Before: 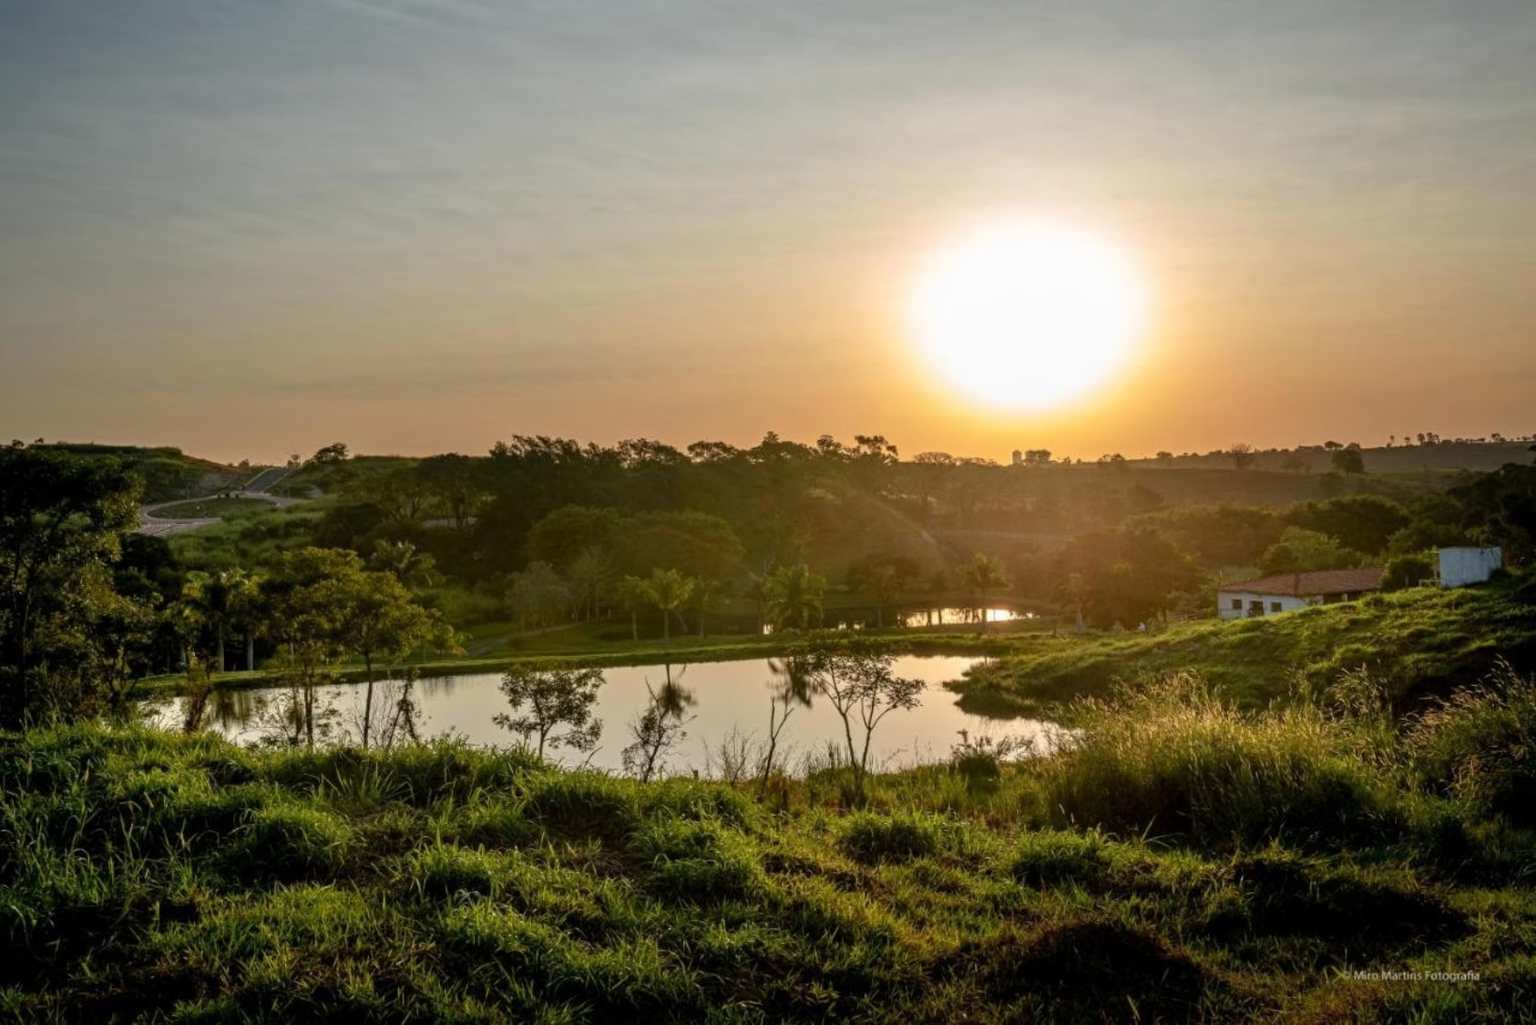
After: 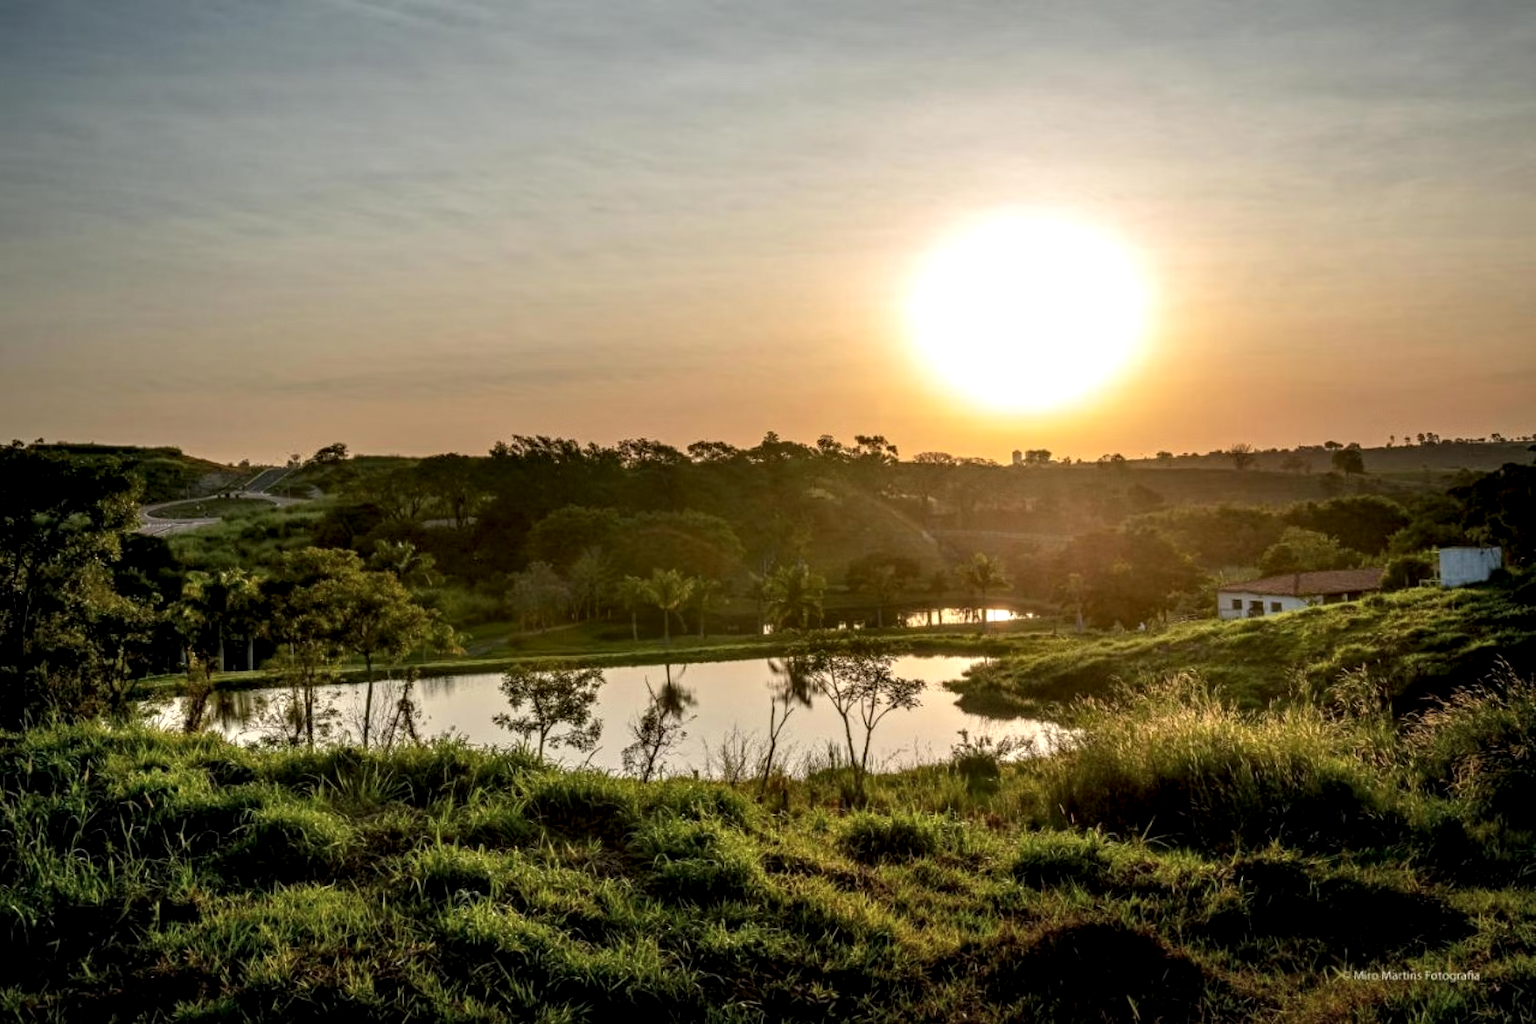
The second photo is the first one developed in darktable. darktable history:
local contrast: detail 135%, midtone range 0.744
